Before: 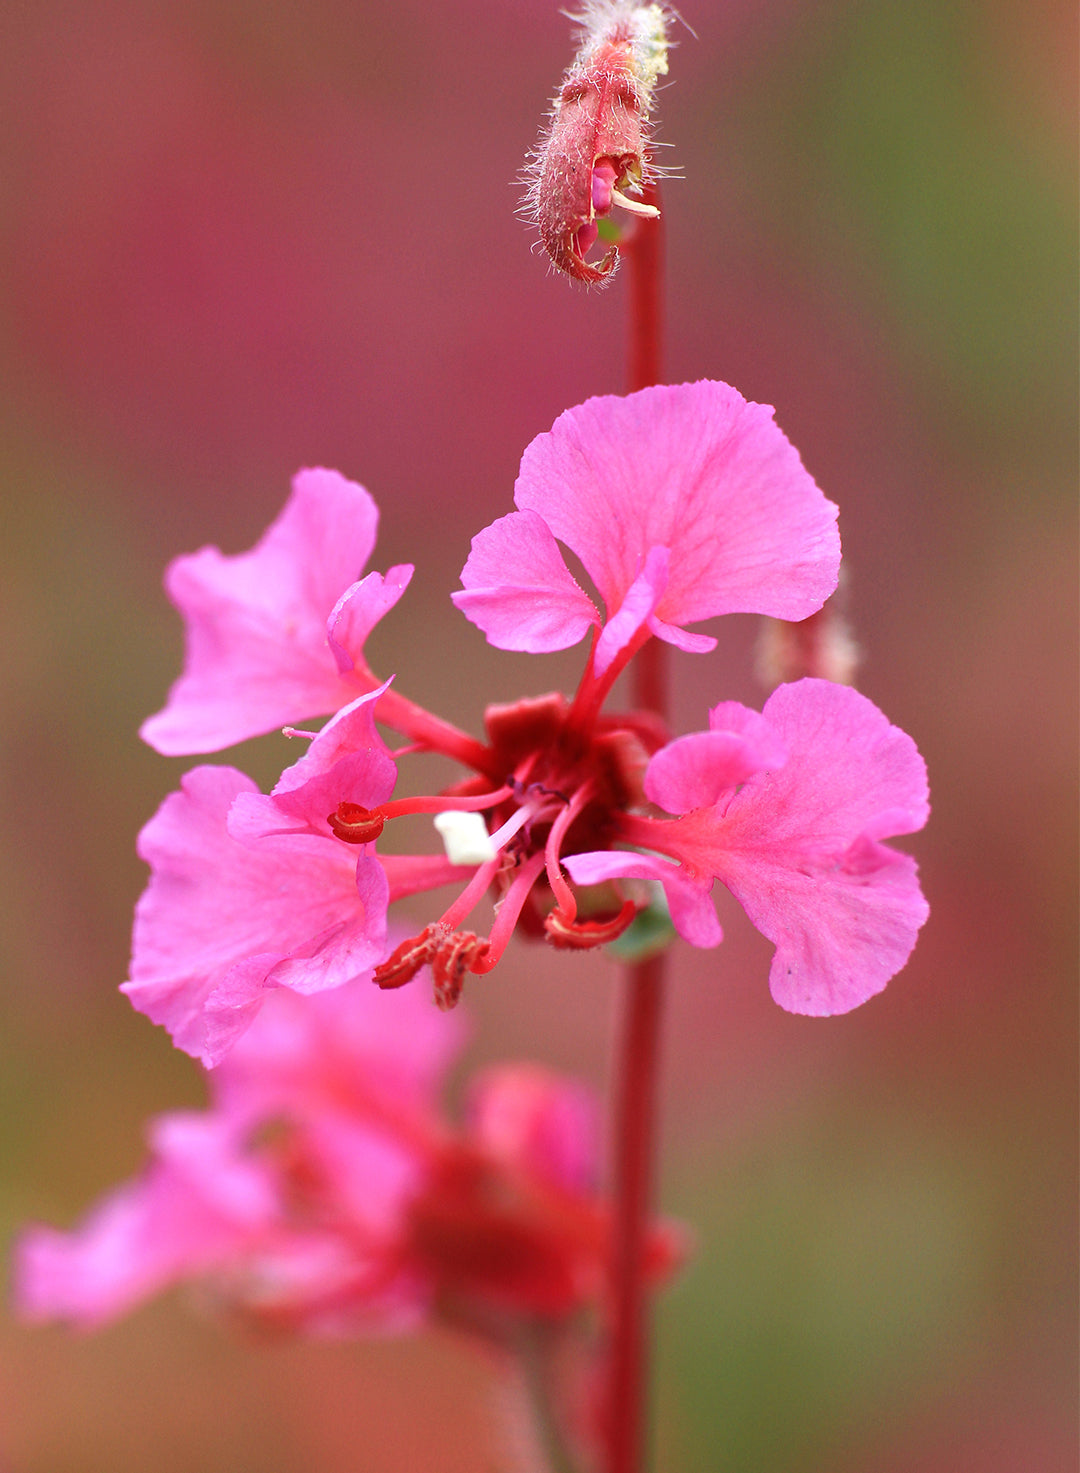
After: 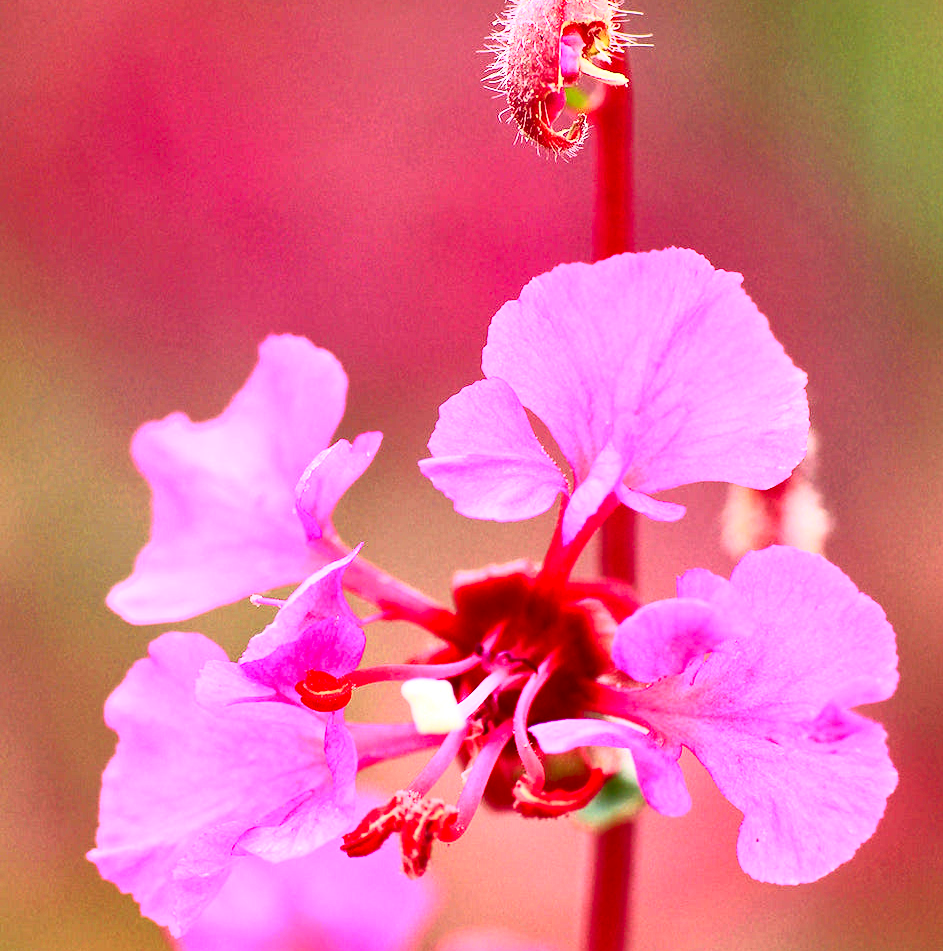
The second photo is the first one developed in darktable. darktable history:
contrast brightness saturation: contrast 0.83, brightness 0.59, saturation 0.59
crop: left 3.015%, top 8.969%, right 9.647%, bottom 26.457%
